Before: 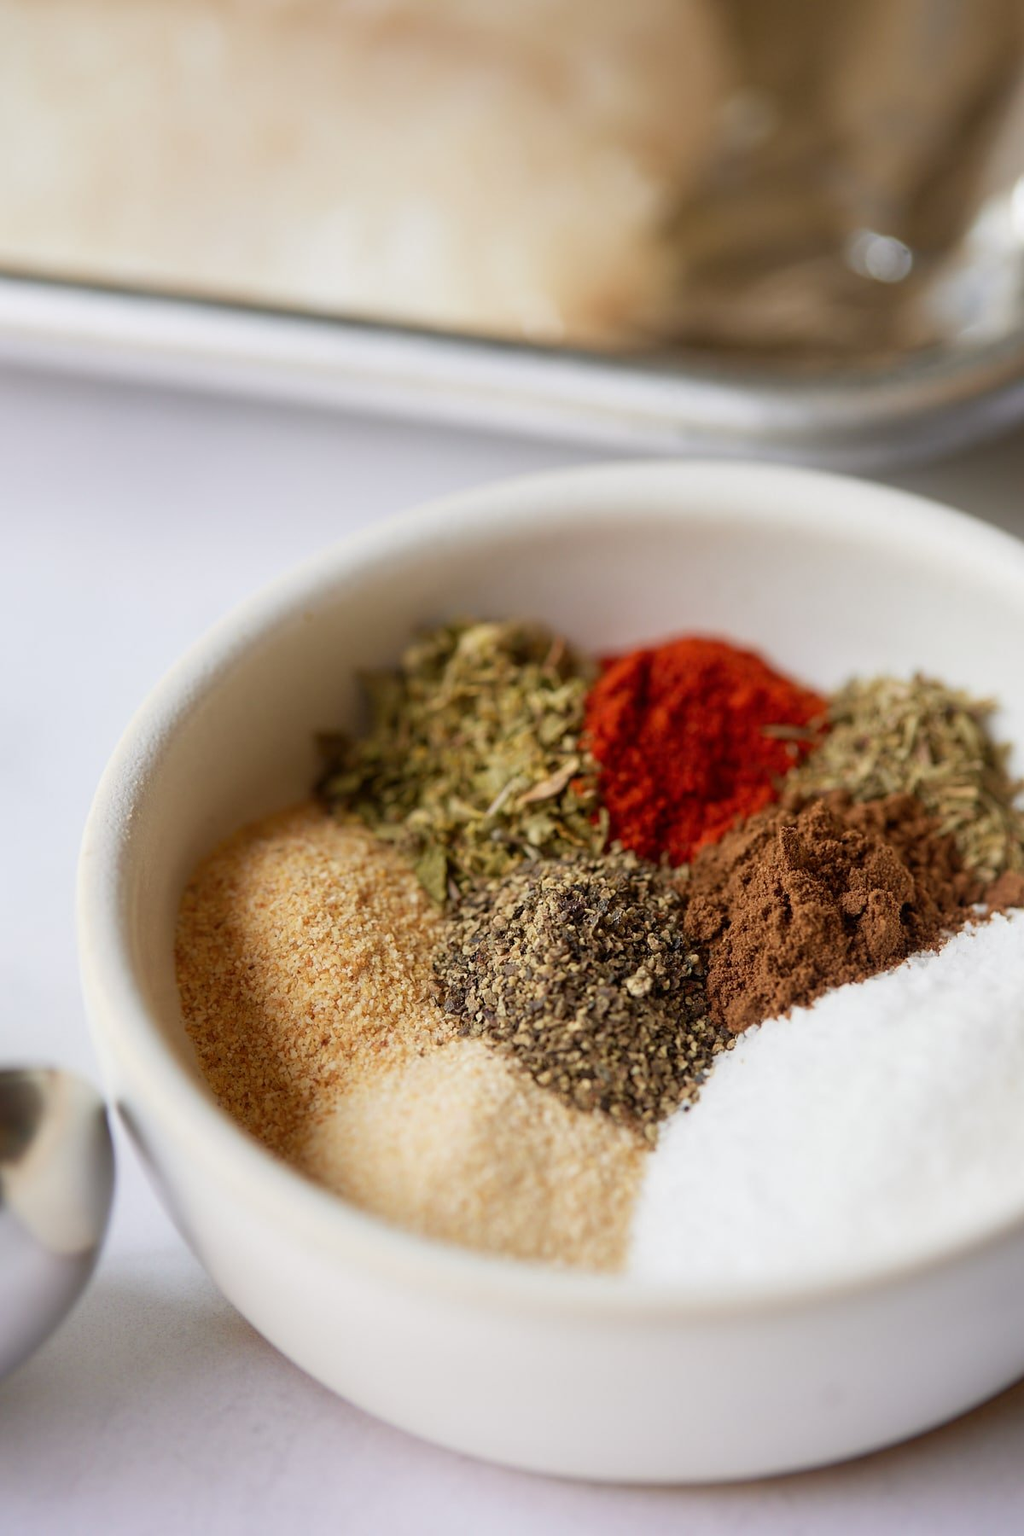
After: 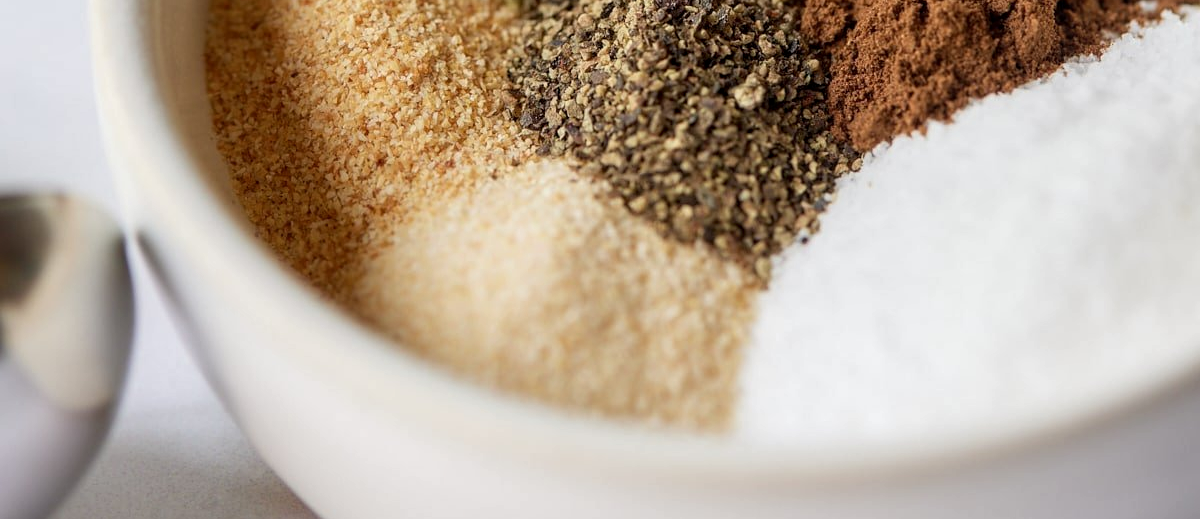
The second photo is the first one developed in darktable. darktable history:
local contrast: on, module defaults
crop and rotate: top 58.872%, bottom 12.256%
